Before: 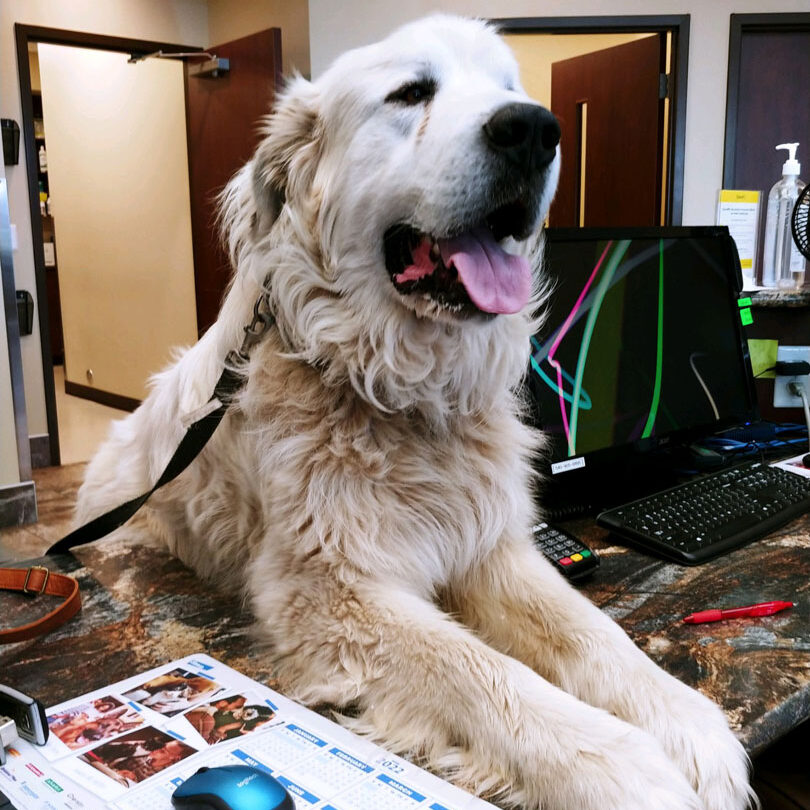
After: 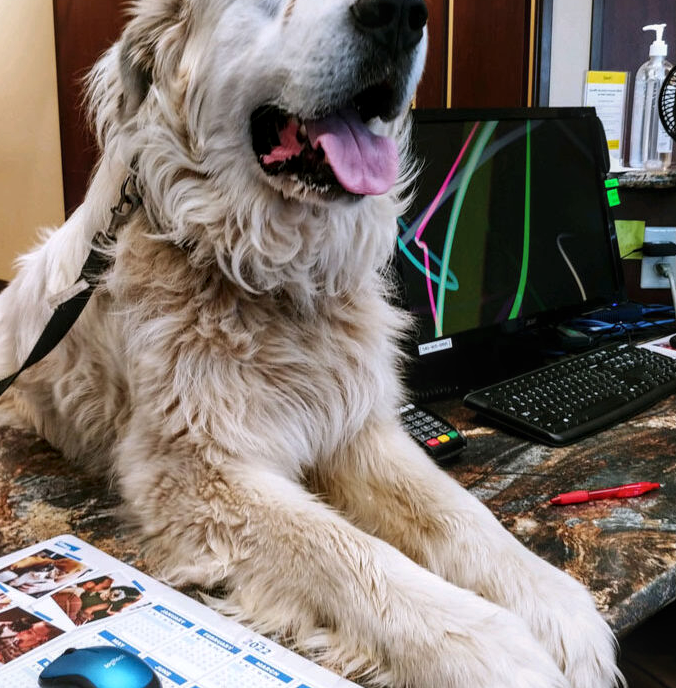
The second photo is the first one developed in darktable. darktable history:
crop: left 16.434%, top 14.709%
local contrast: on, module defaults
